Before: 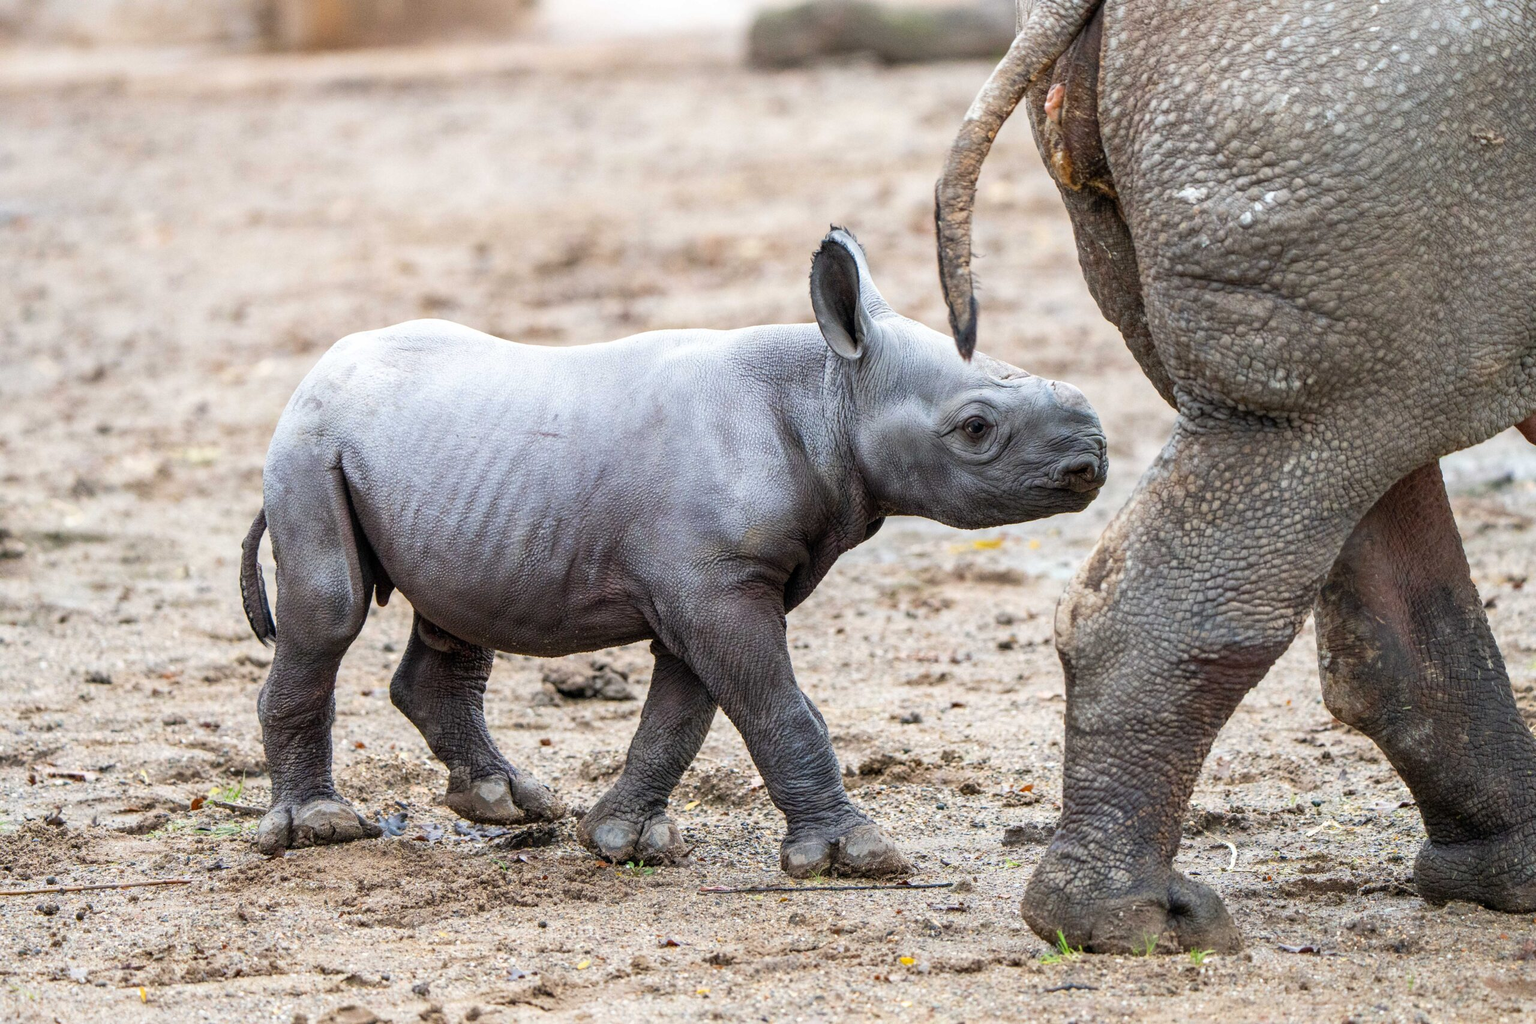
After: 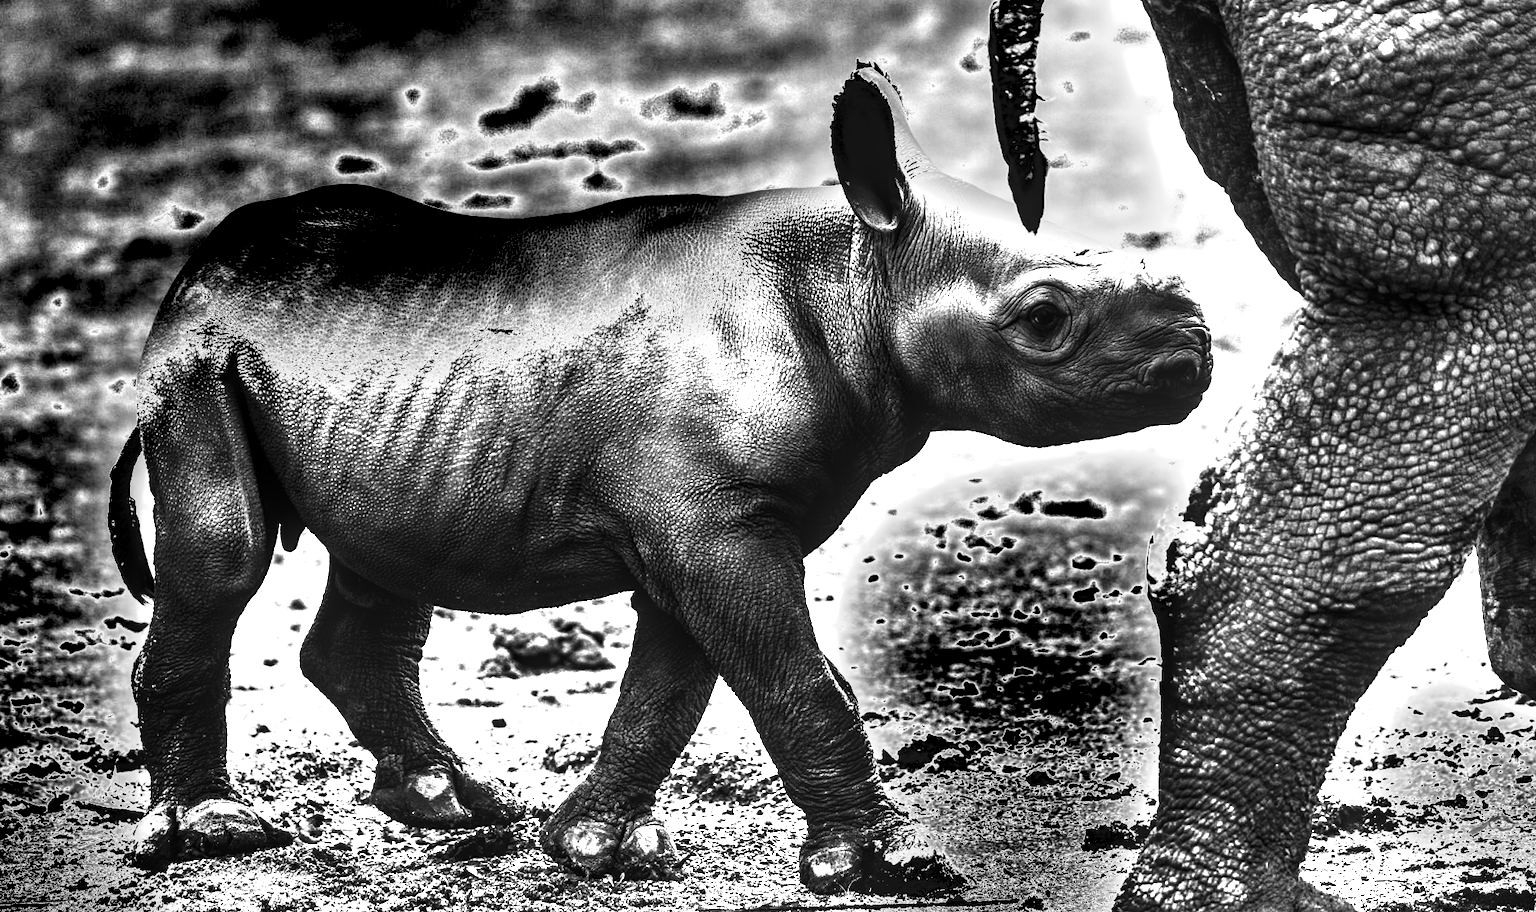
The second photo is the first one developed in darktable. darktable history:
shadows and highlights: soften with gaussian
rotate and perspective: rotation -0.45°, automatic cropping original format, crop left 0.008, crop right 0.992, crop top 0.012, crop bottom 0.988
crop: left 9.712%, top 16.928%, right 10.845%, bottom 12.332%
local contrast: on, module defaults
color balance rgb: perceptual saturation grading › global saturation 30%, global vibrance 20%
exposure: black level correction 0, exposure 1.741 EV, compensate exposure bias true, compensate highlight preservation false
graduated density: rotation 5.63°, offset 76.9
contrast brightness saturation: contrast 0.02, brightness -1, saturation -1
